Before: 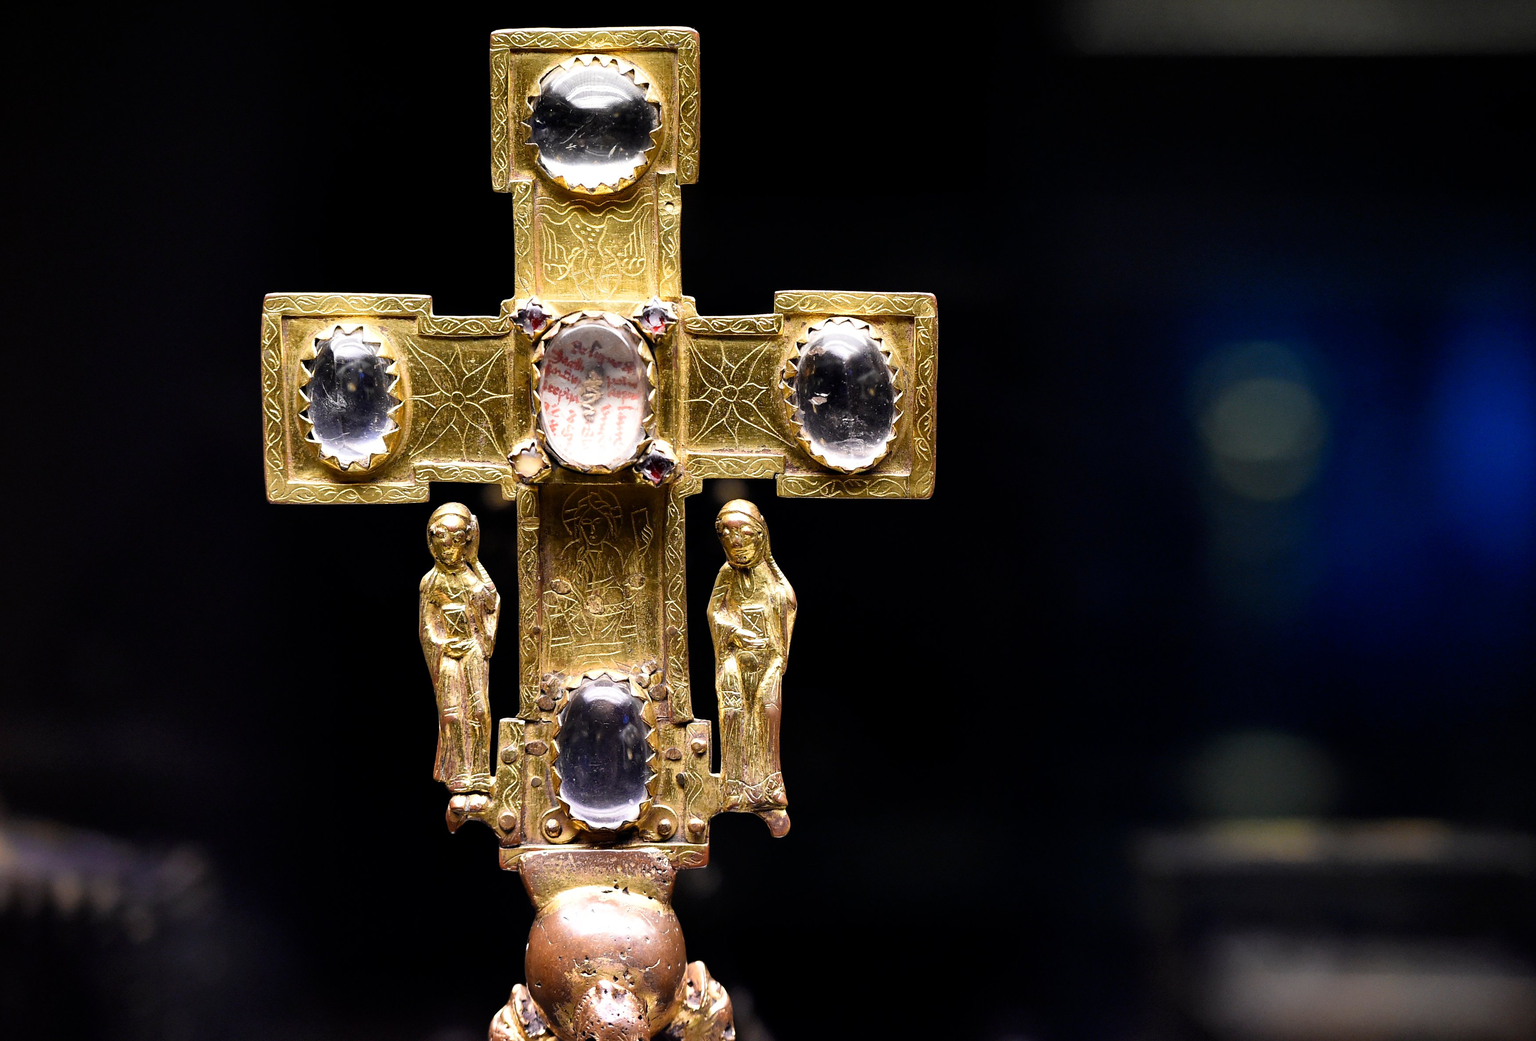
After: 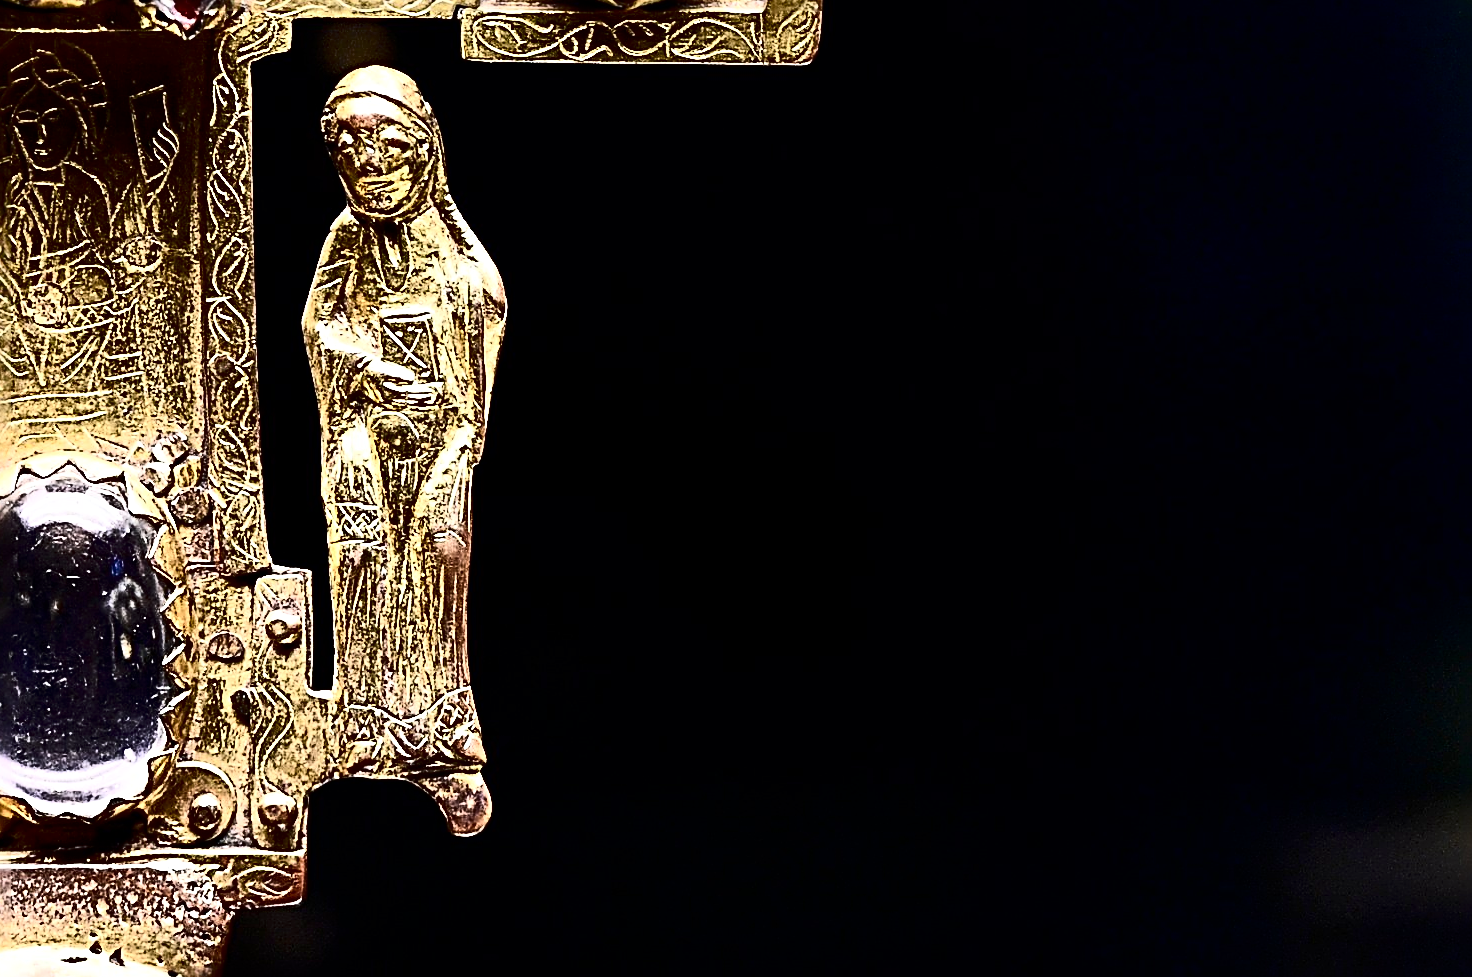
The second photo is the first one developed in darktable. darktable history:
crop: left 37.41%, top 45.224%, right 20.527%, bottom 13.583%
contrast brightness saturation: contrast 0.511, saturation -0.084
sharpen: radius 4.033, amount 1.983
